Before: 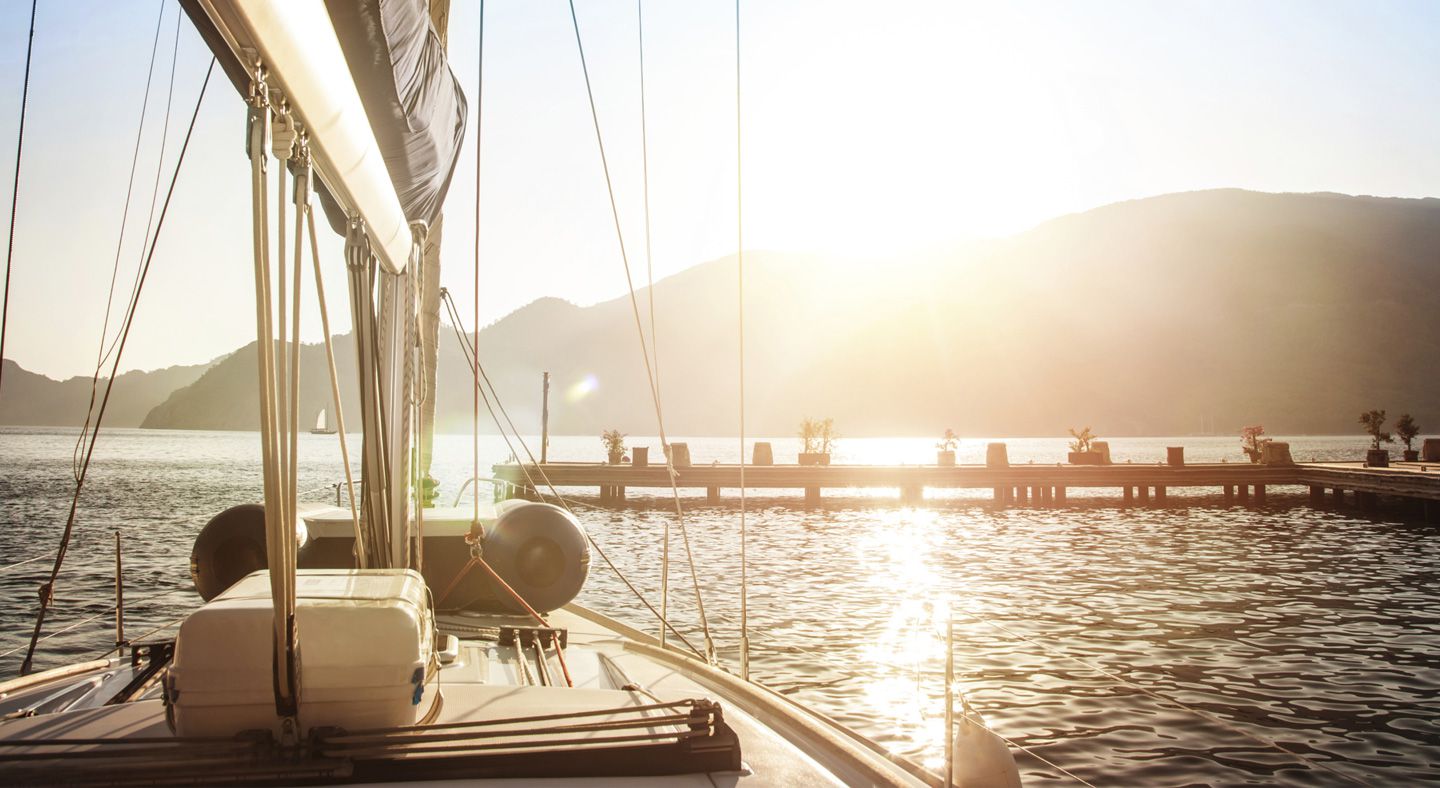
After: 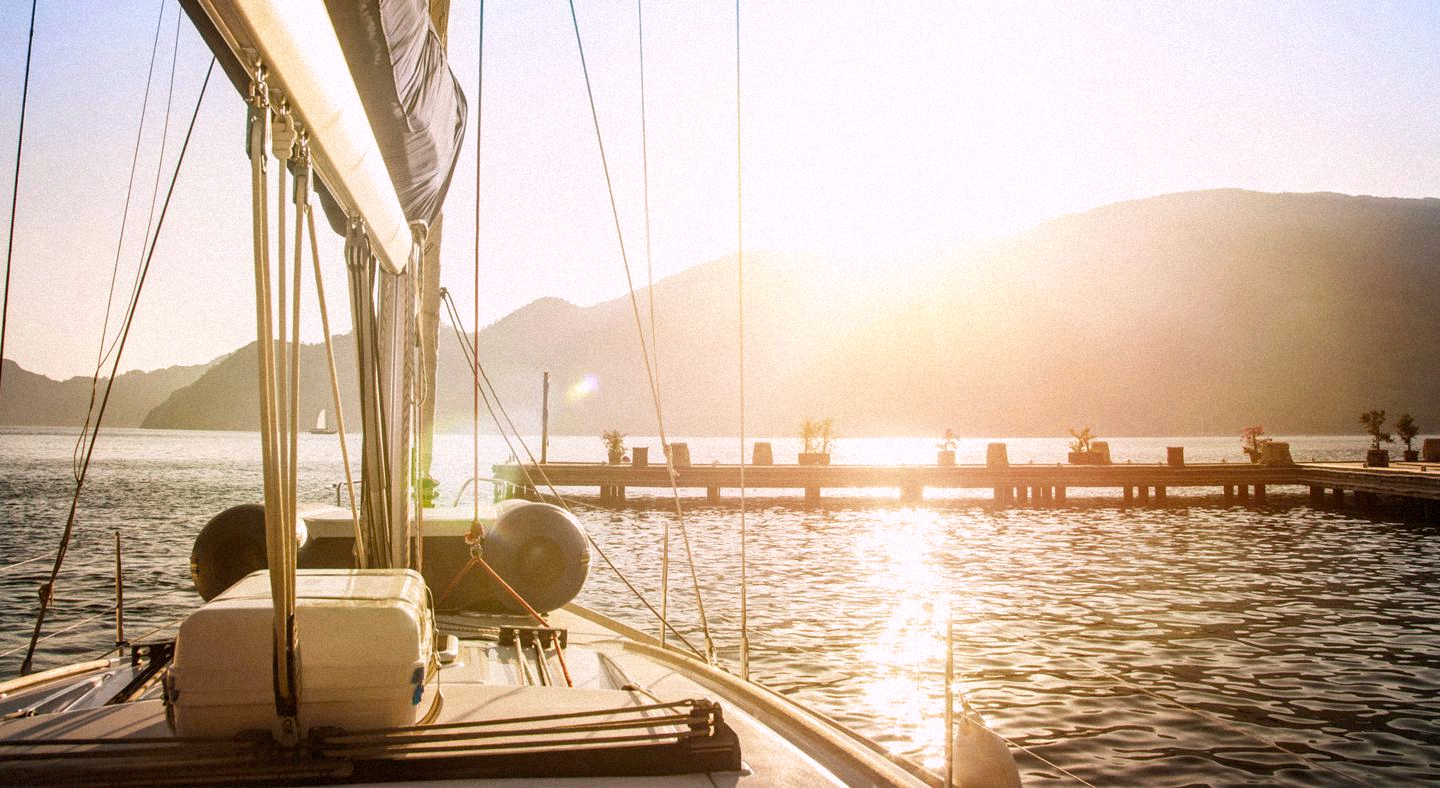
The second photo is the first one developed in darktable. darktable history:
grain: mid-tones bias 0%
color balance rgb: shadows lift › chroma 2%, shadows lift › hue 217.2°, power › chroma 0.25%, power › hue 60°, highlights gain › chroma 1.5%, highlights gain › hue 309.6°, global offset › luminance -0.5%, perceptual saturation grading › global saturation 15%, global vibrance 20%
